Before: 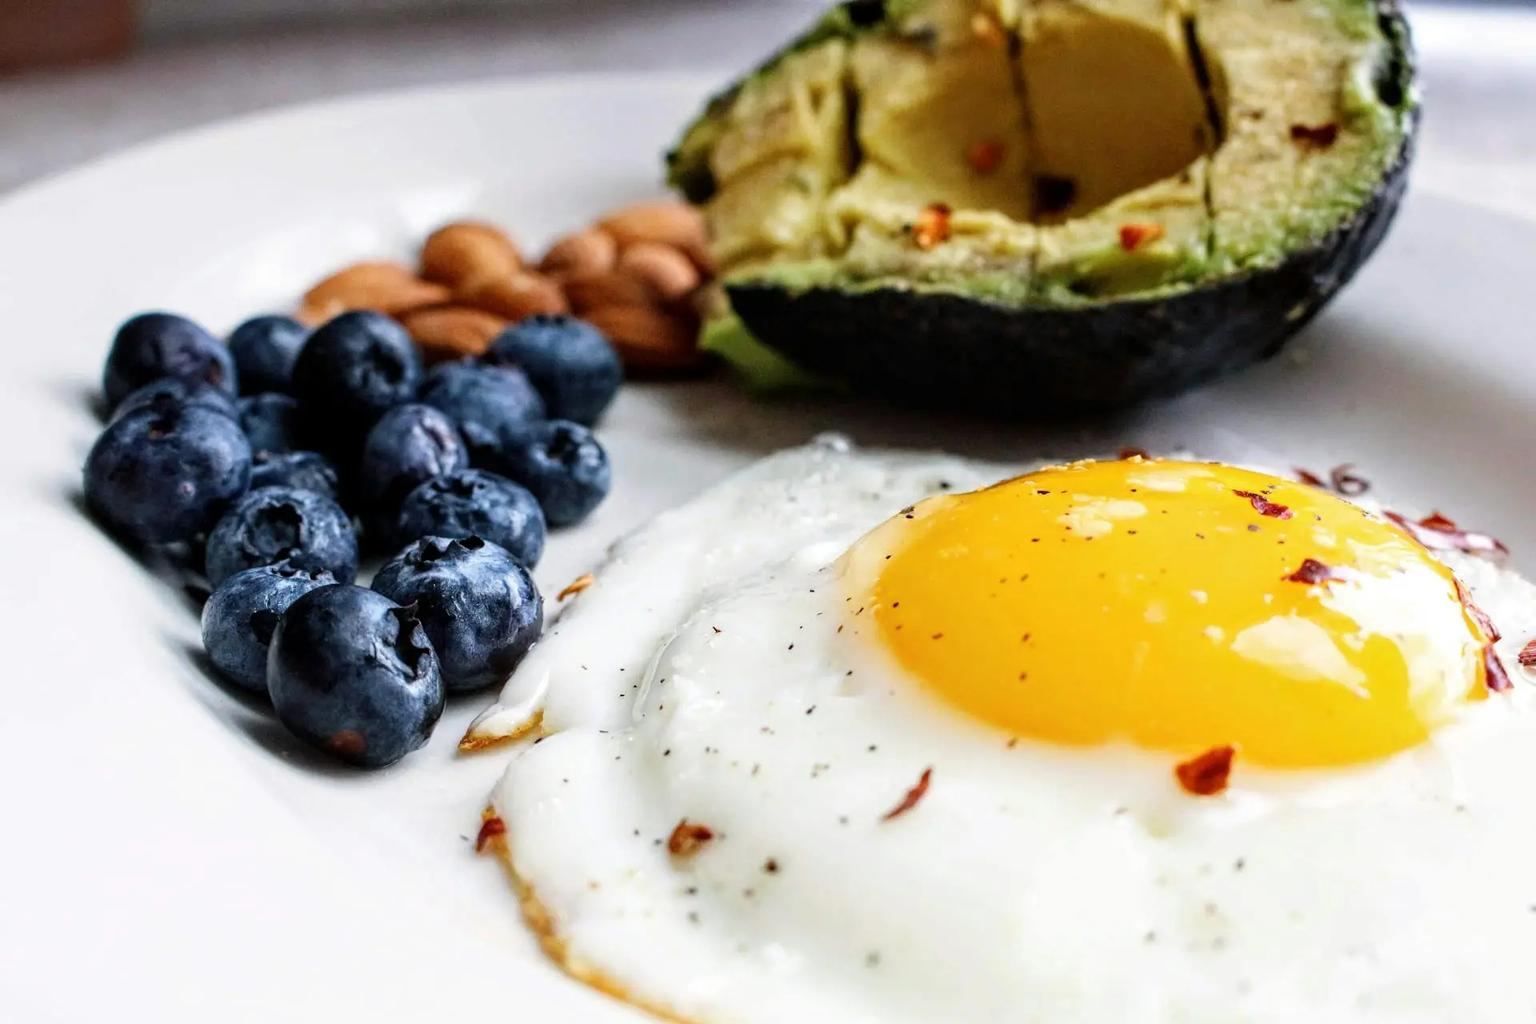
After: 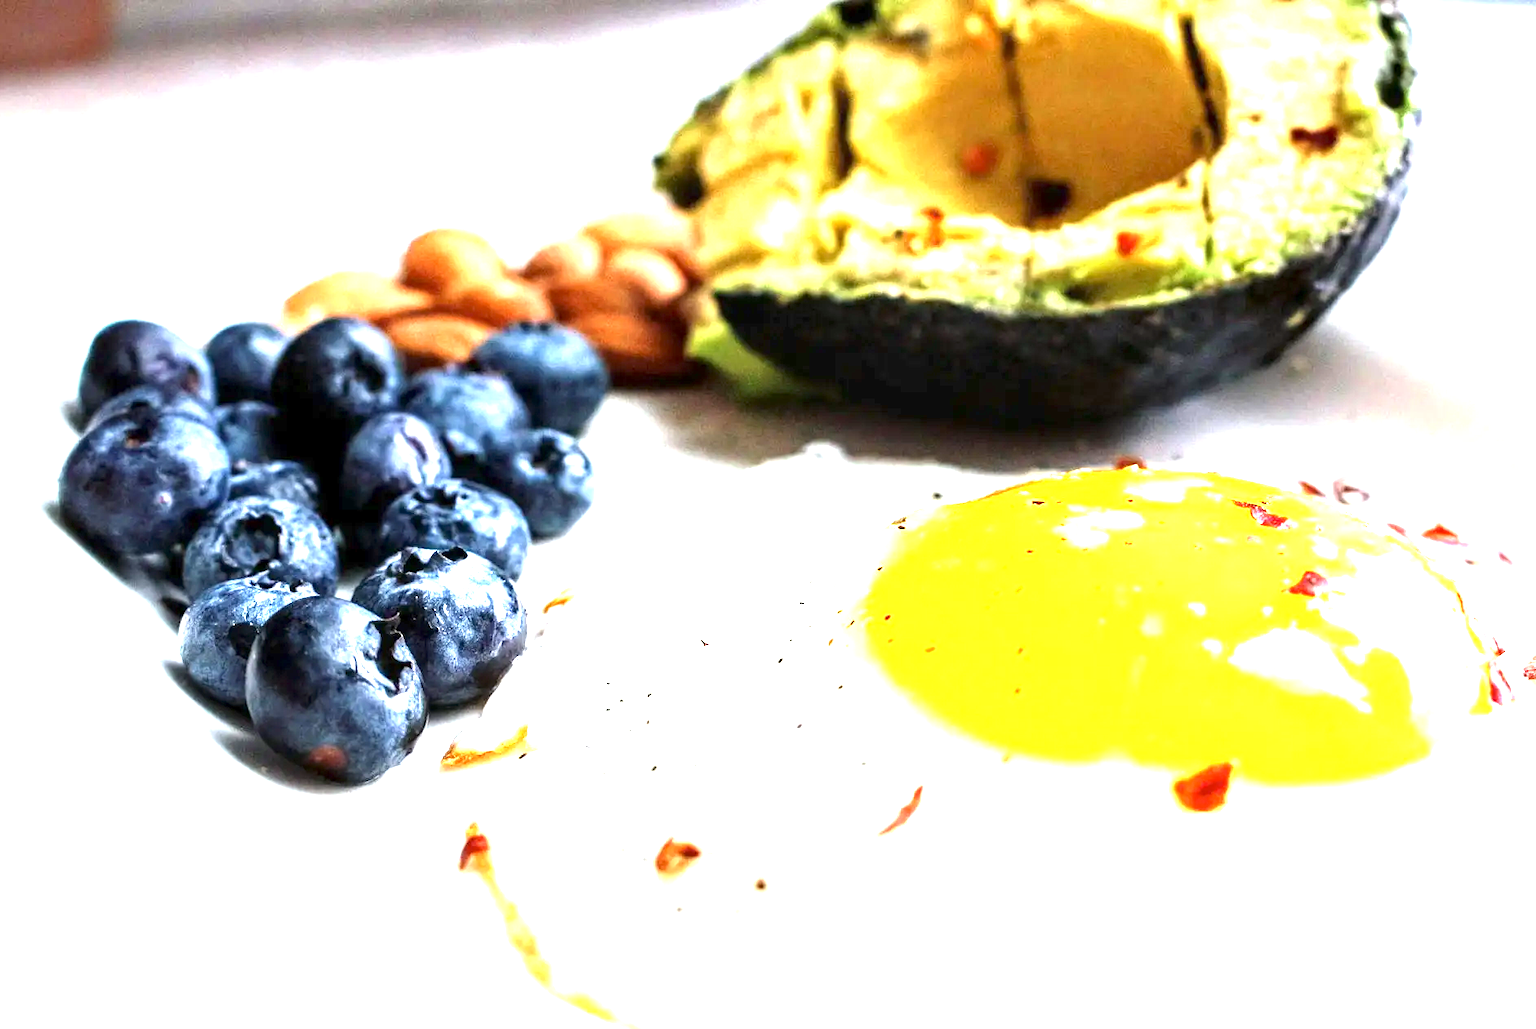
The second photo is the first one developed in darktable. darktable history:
crop: left 1.724%, right 0.282%, bottom 1.446%
exposure: exposure 2.041 EV, compensate highlight preservation false
